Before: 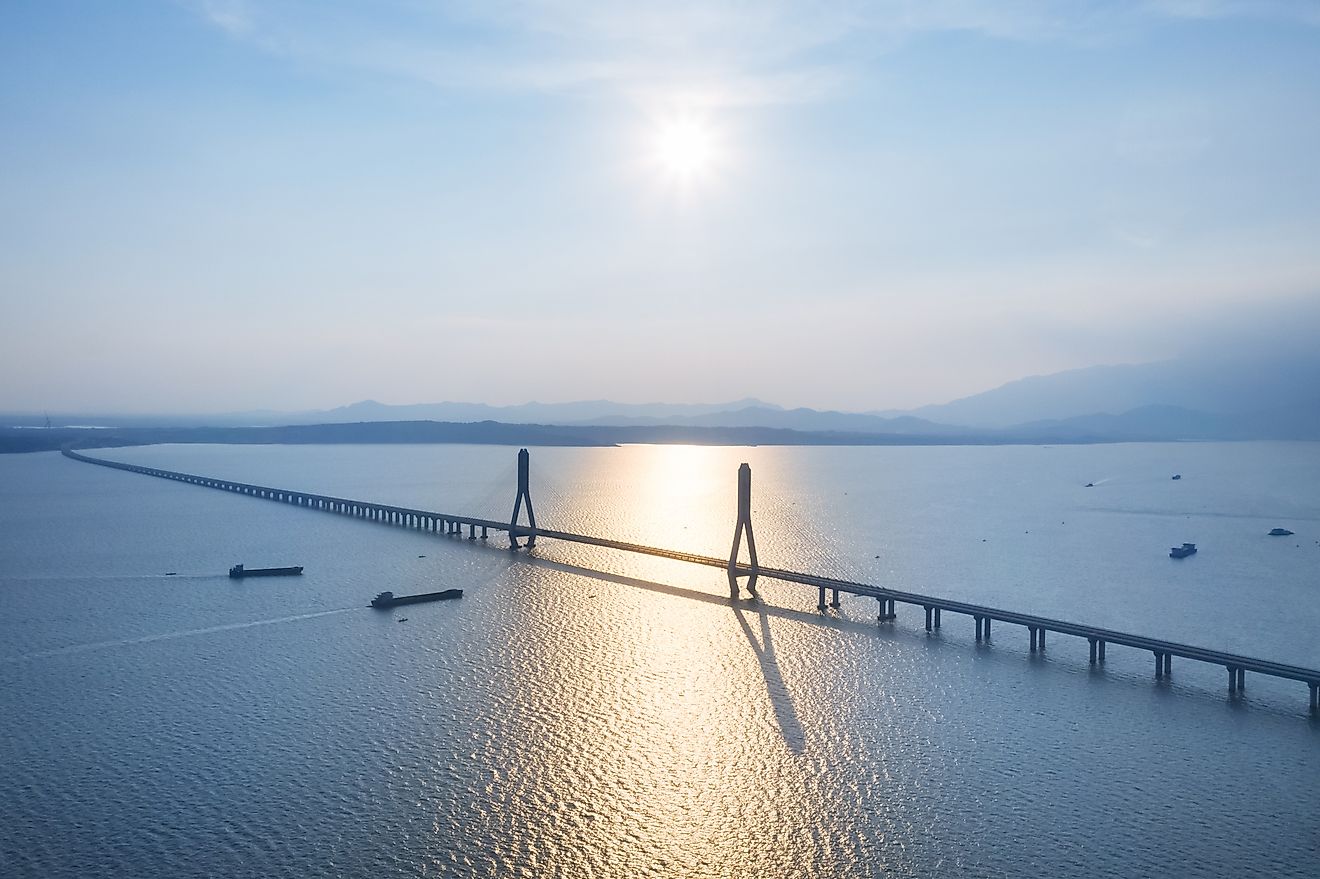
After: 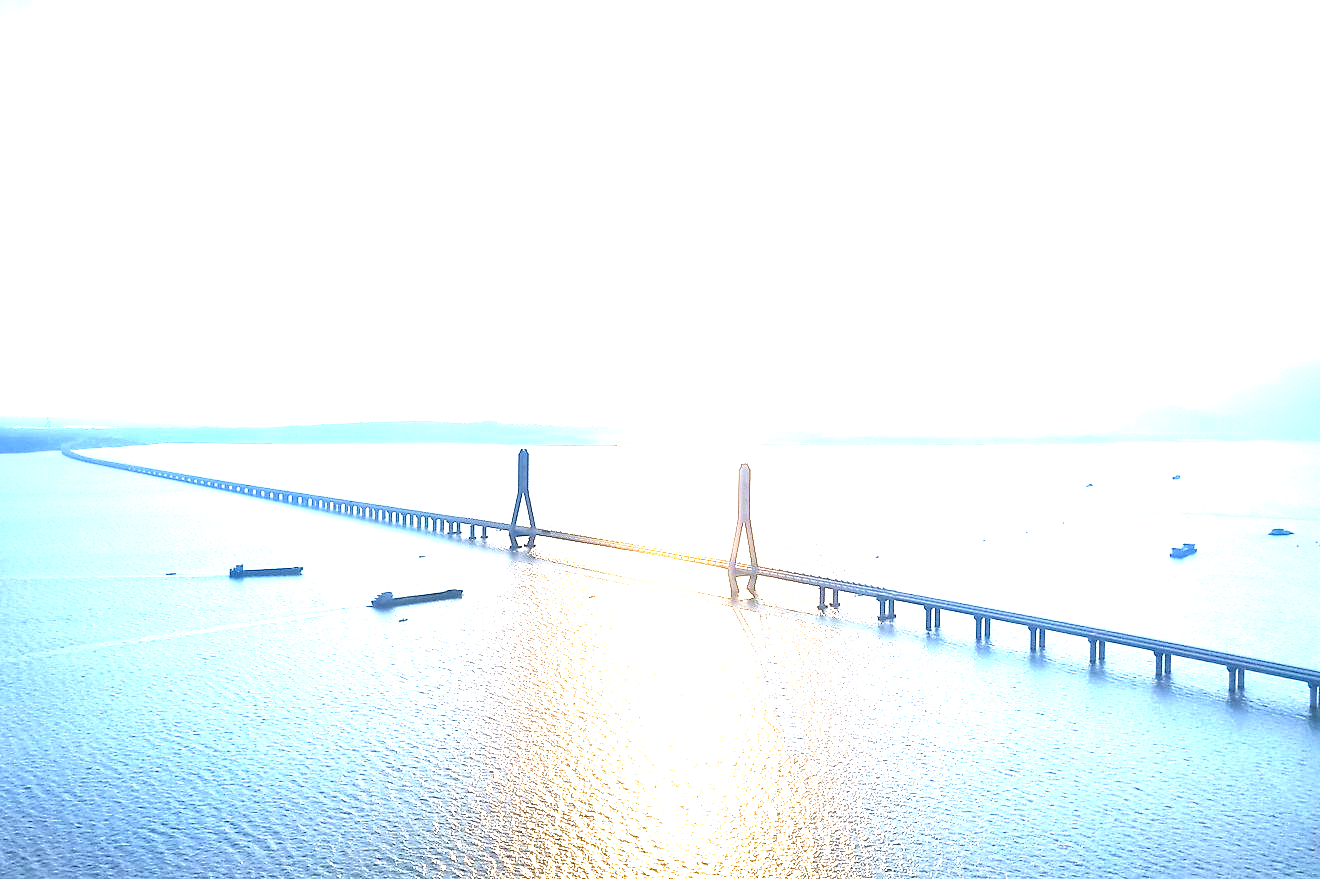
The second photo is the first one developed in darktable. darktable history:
exposure: black level correction 0.001, exposure 2.69 EV, compensate highlight preservation false
